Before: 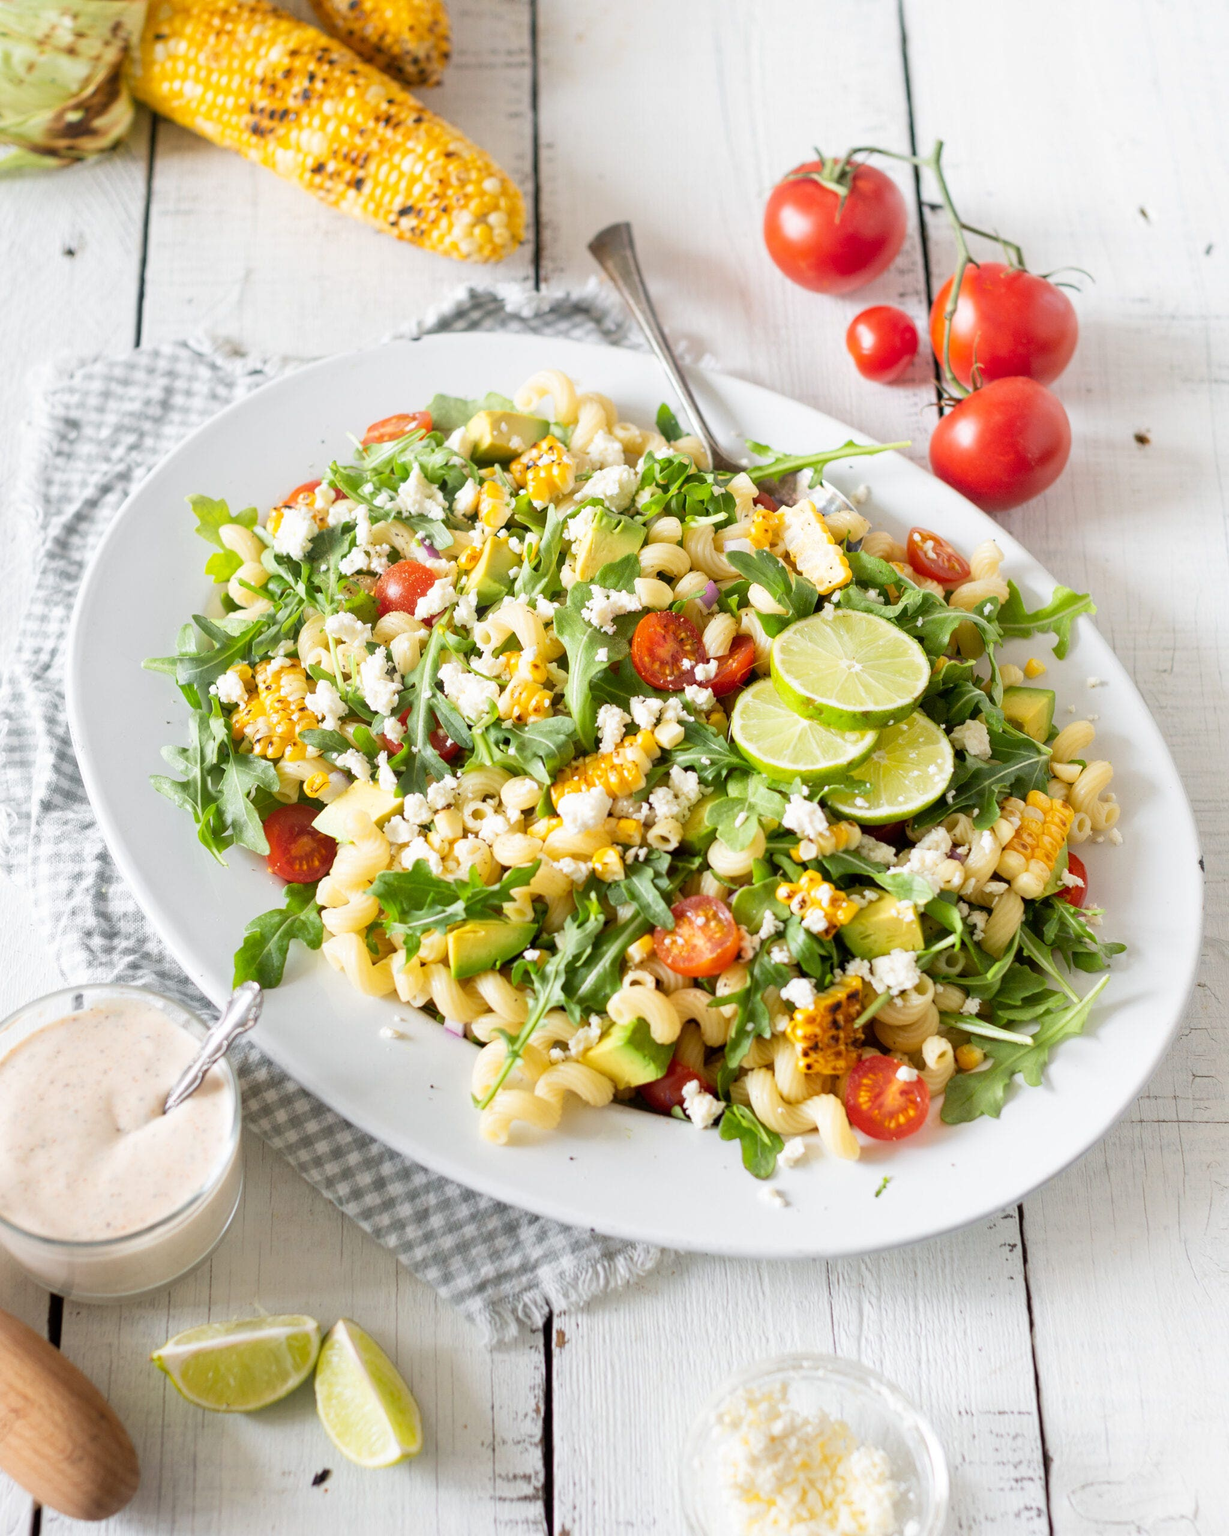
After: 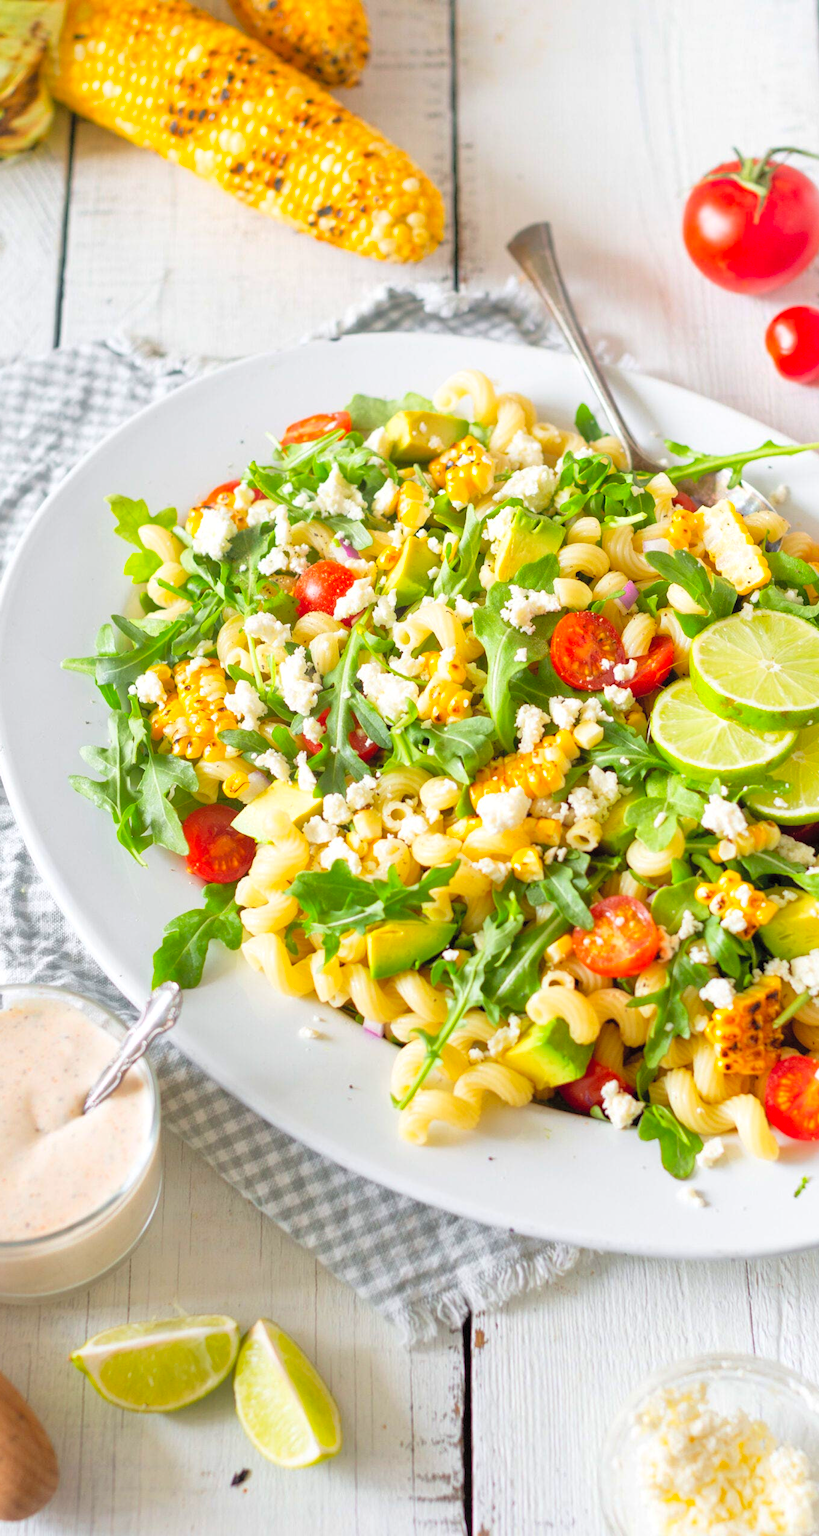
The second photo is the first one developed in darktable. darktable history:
crop and rotate: left 6.617%, right 26.717%
shadows and highlights: shadows 10, white point adjustment 1, highlights -40
contrast brightness saturation: contrast 0.07, brightness 0.18, saturation 0.4
